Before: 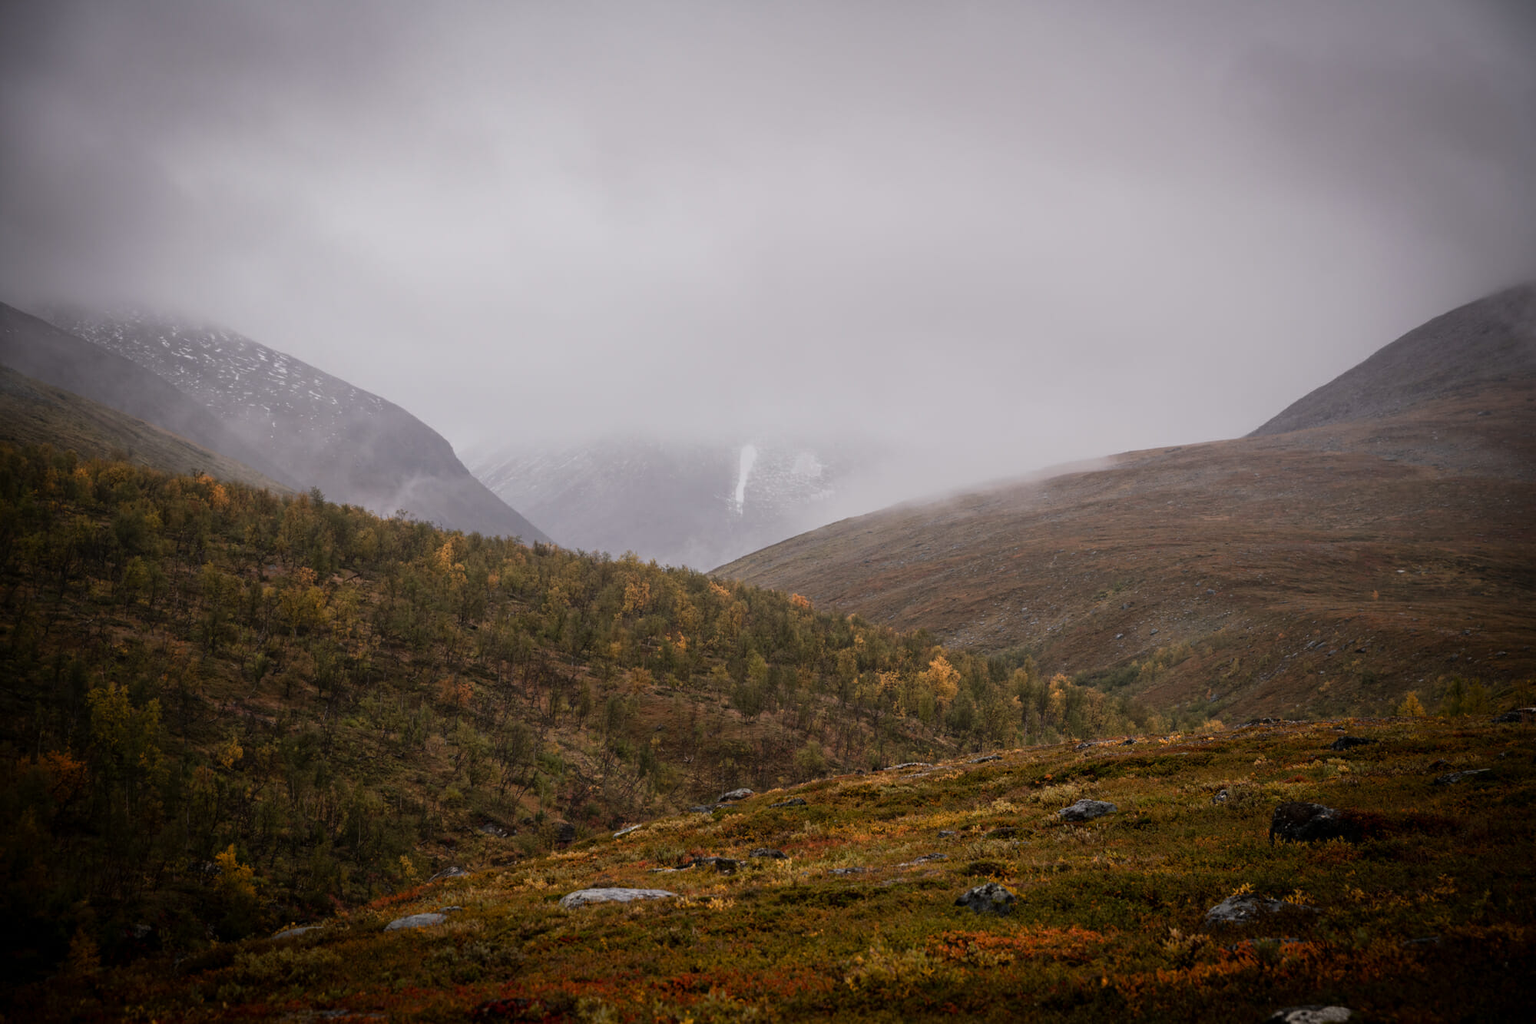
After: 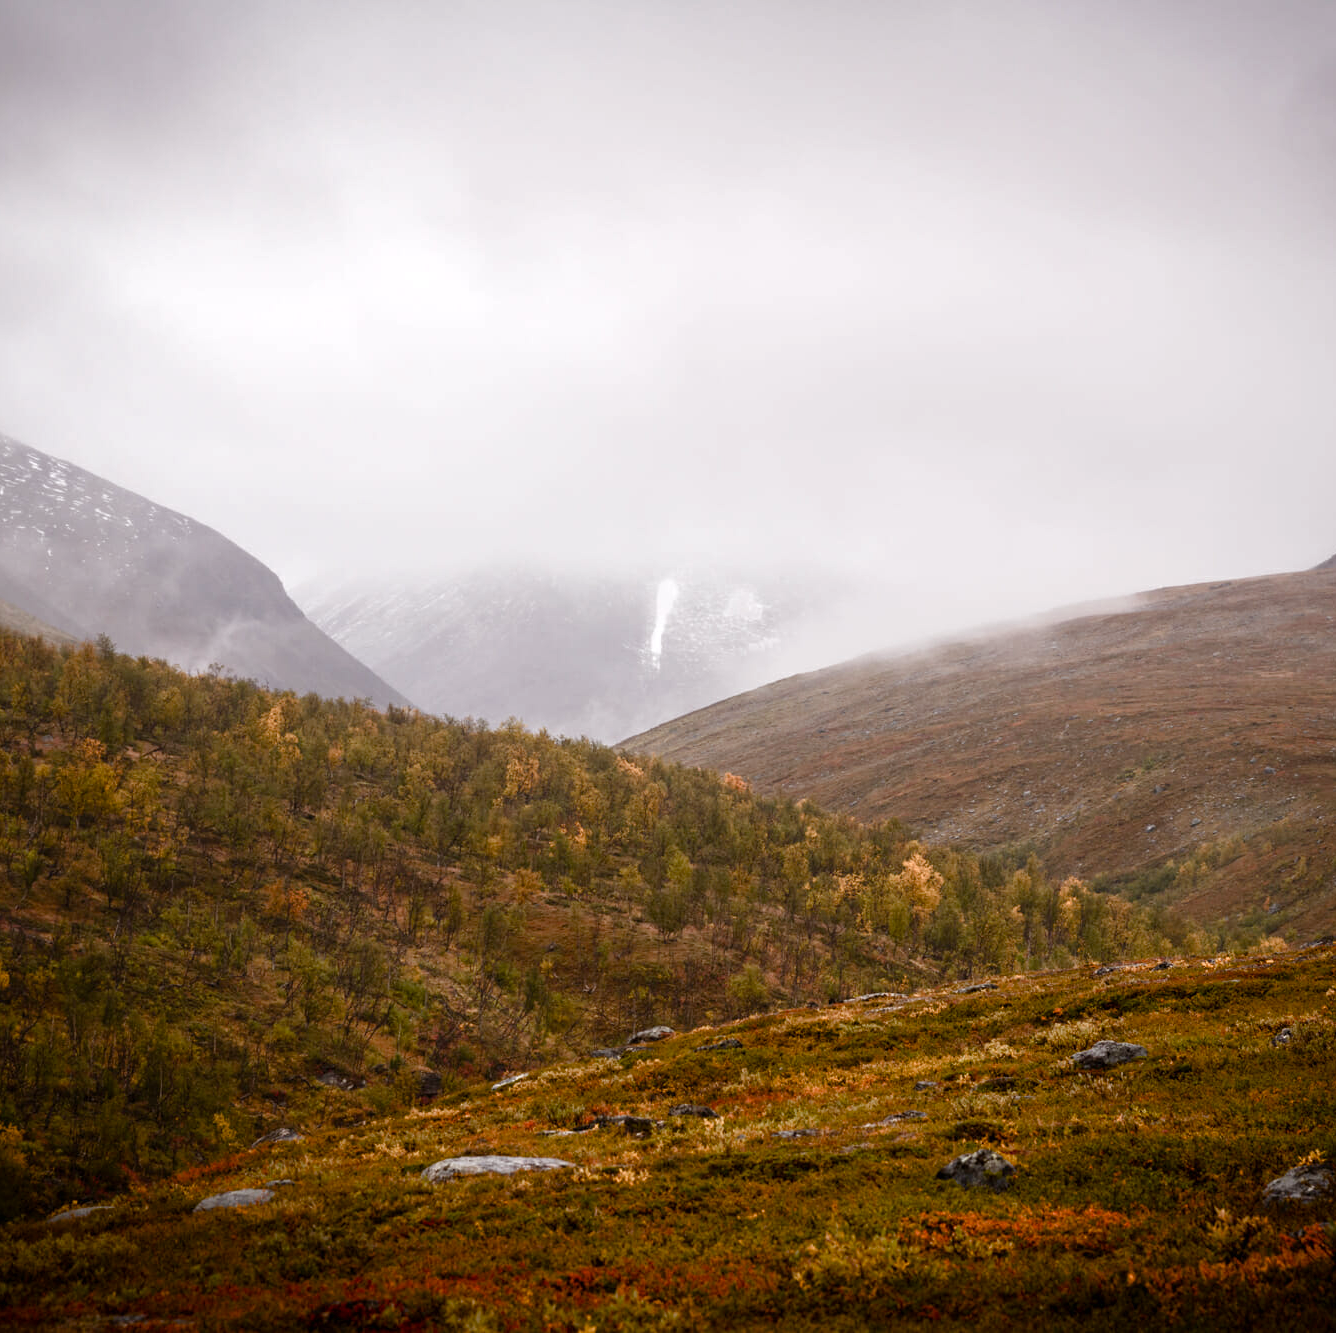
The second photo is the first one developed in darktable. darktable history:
crop and rotate: left 15.352%, right 17.814%
color balance rgb: power › luminance -3.939%, power › chroma 0.571%, power › hue 38.76°, perceptual saturation grading › global saturation 0.638%, perceptual saturation grading › highlights -34.596%, perceptual saturation grading › mid-tones 15.022%, perceptual saturation grading › shadows 47.235%
exposure: black level correction 0, exposure 0.692 EV, compensate highlight preservation false
